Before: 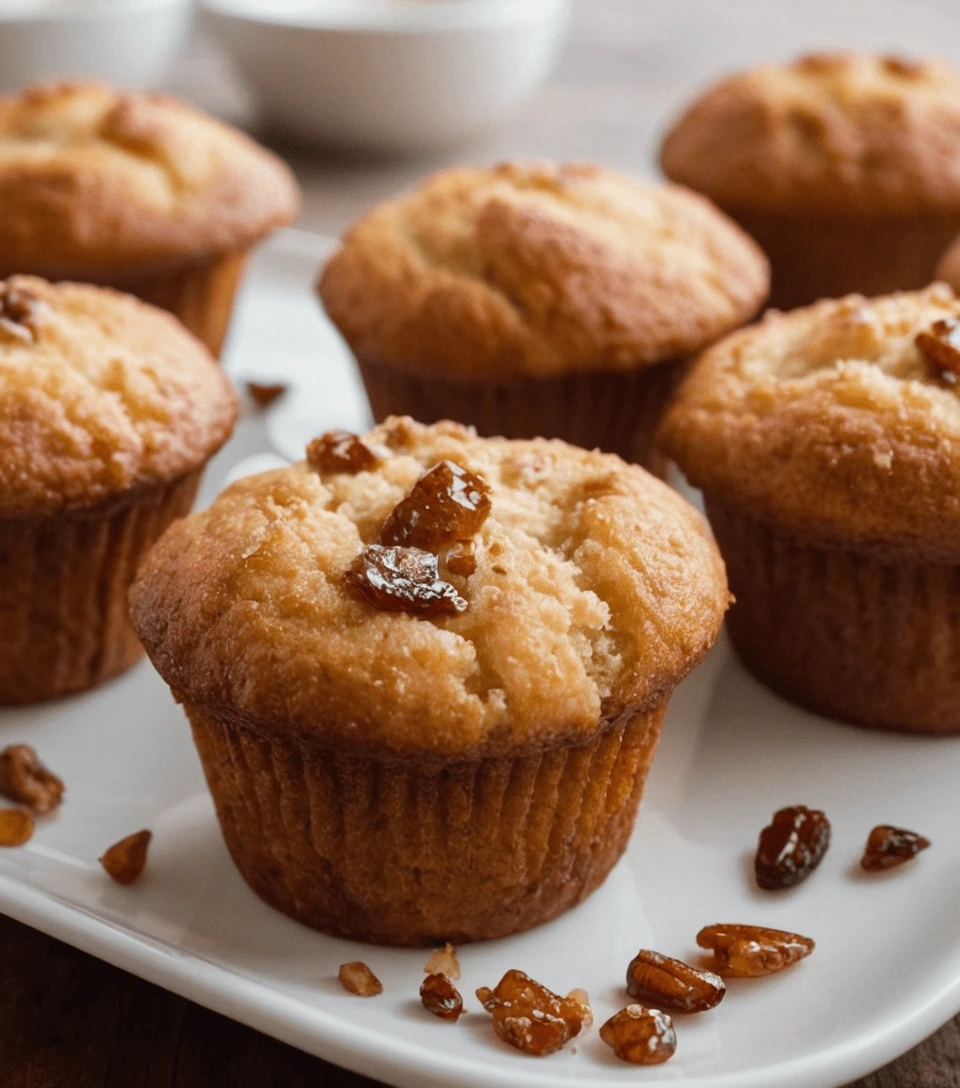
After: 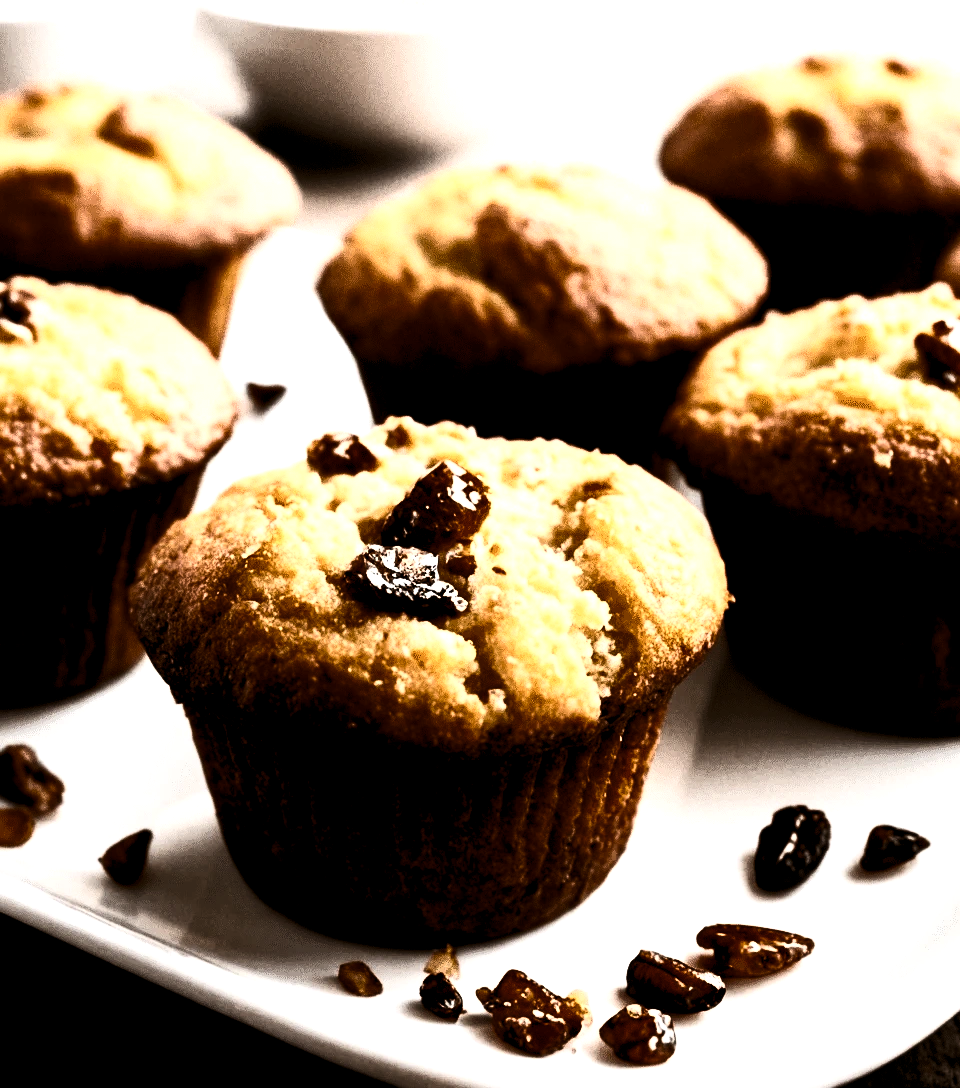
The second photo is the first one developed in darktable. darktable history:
levels: levels [0.062, 0.494, 0.925]
color balance rgb: linear chroma grading › global chroma 1.852%, linear chroma grading › mid-tones -1.196%, perceptual saturation grading › global saturation 19.932%, perceptual brilliance grading › highlights 5.059%, perceptual brilliance grading › shadows -9.44%
contrast brightness saturation: contrast 0.927, brightness 0.203
exposure: exposure -0.157 EV, compensate highlight preservation false
